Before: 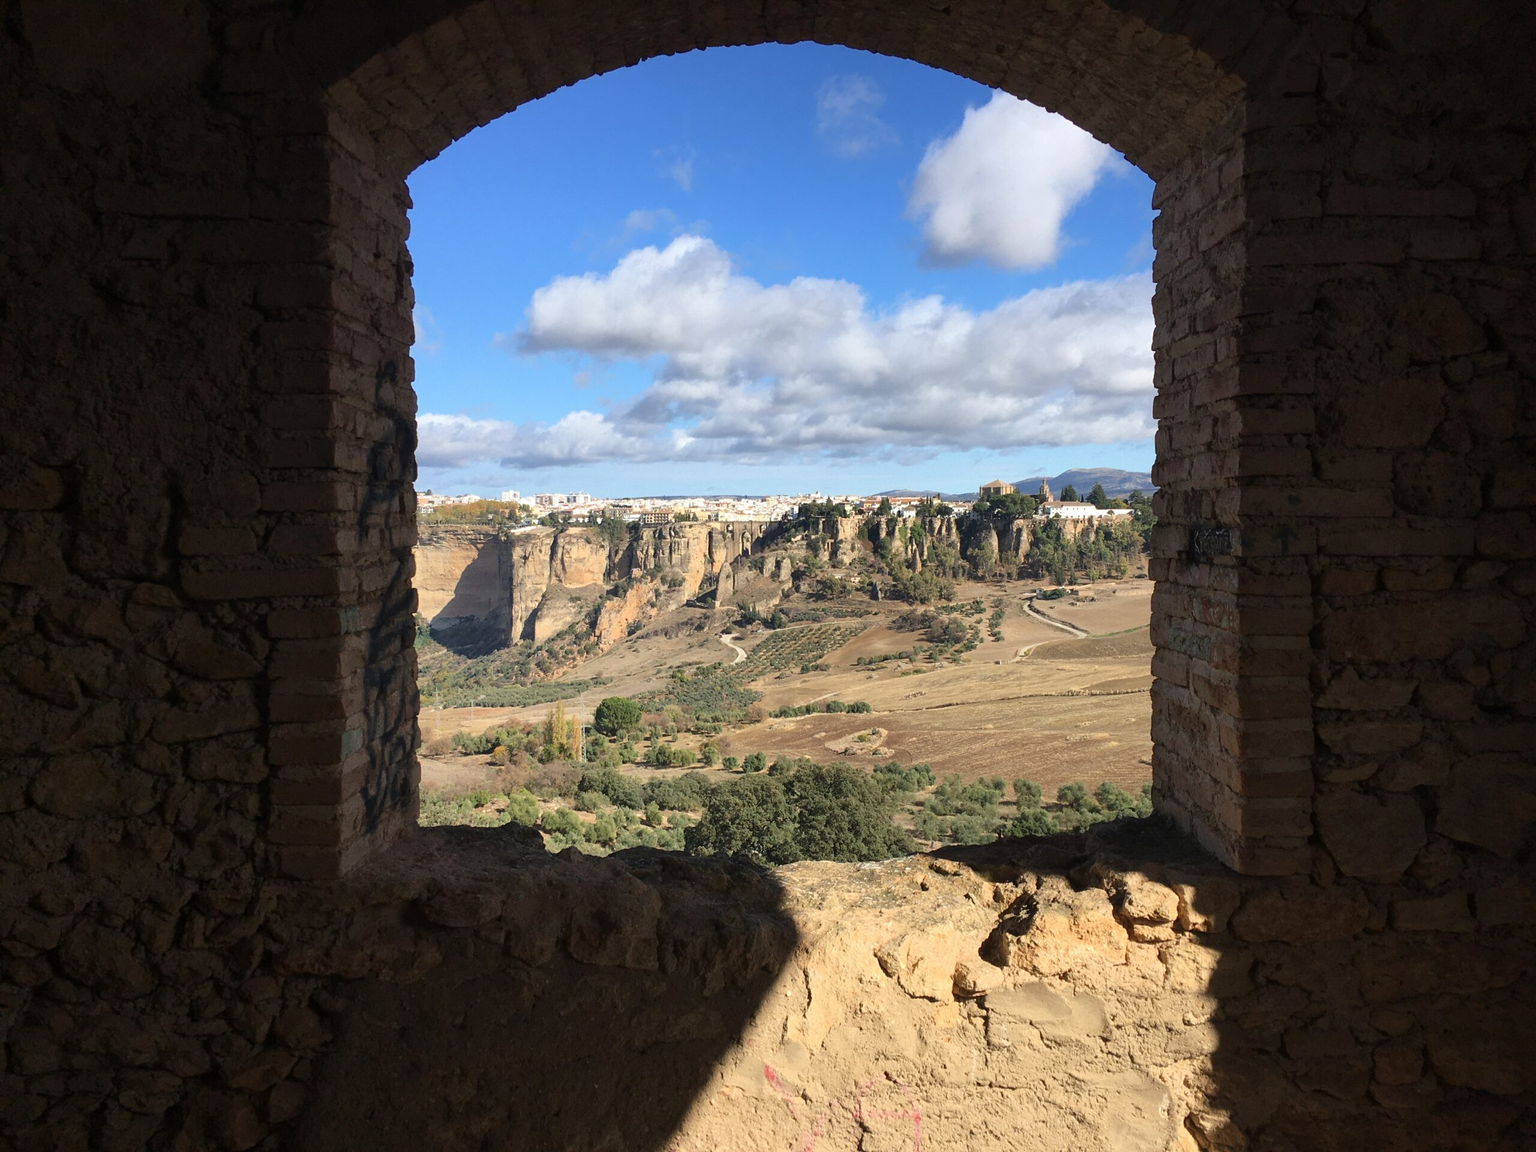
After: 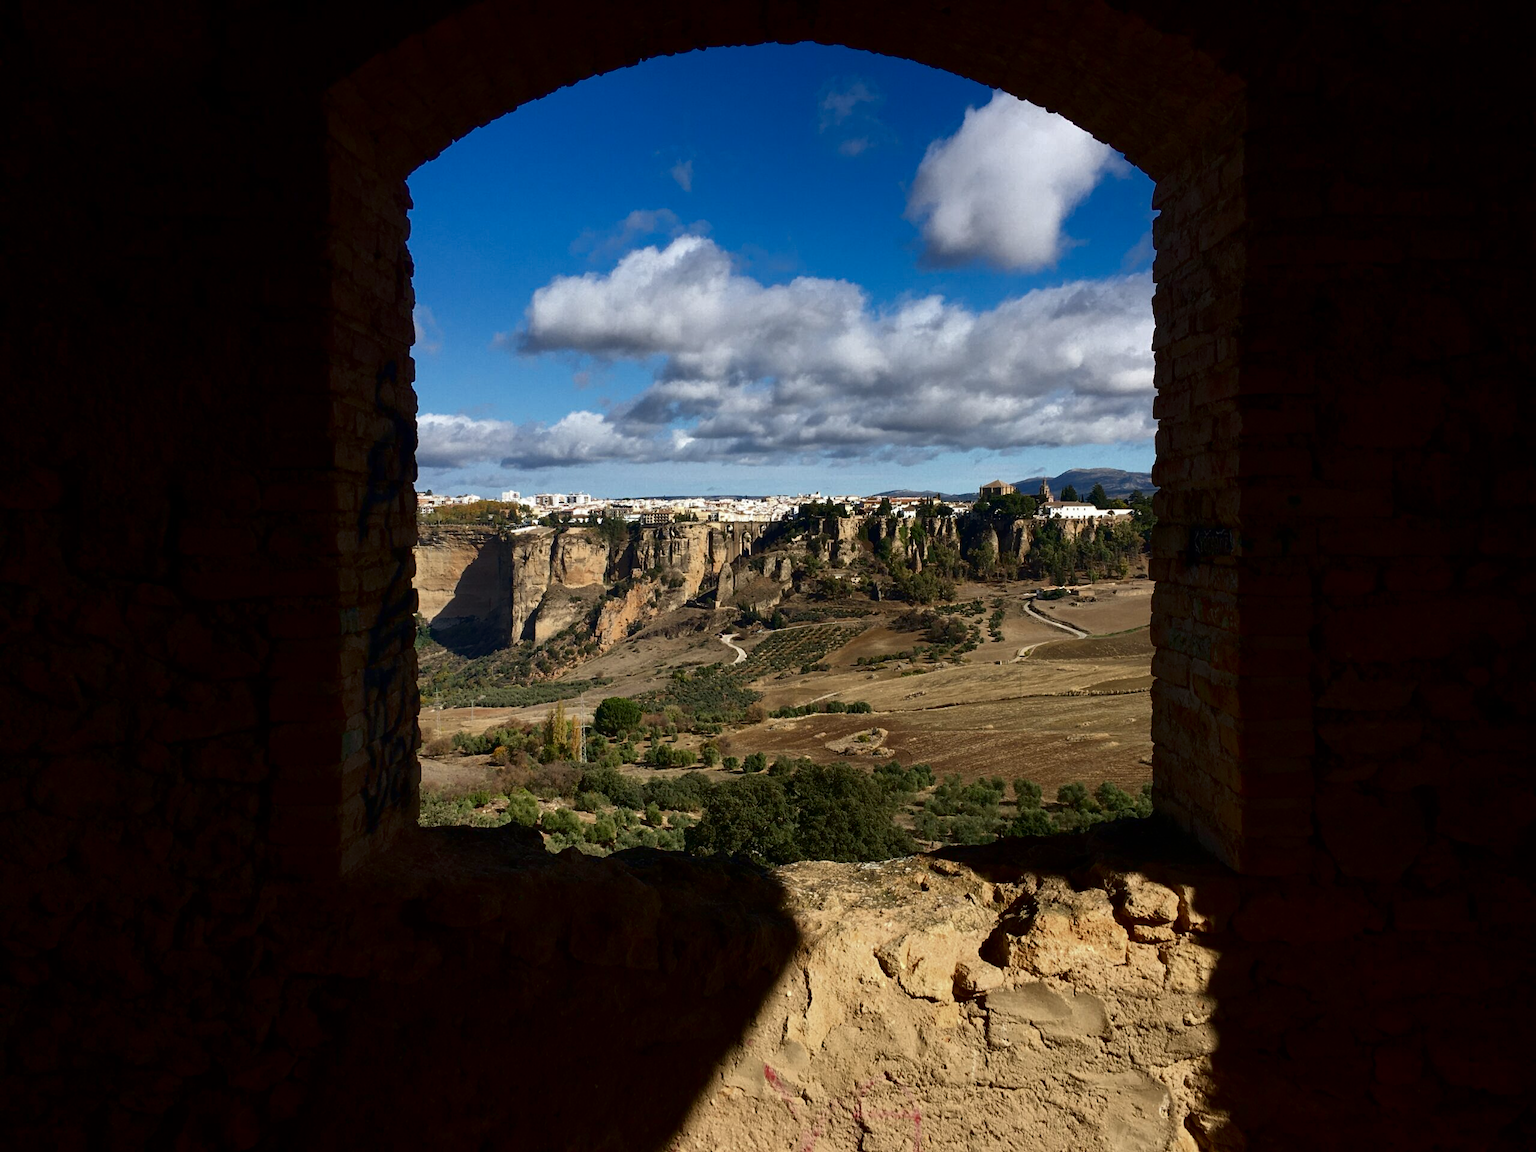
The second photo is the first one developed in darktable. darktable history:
white balance: red 1, blue 1
contrast brightness saturation: brightness -0.52
